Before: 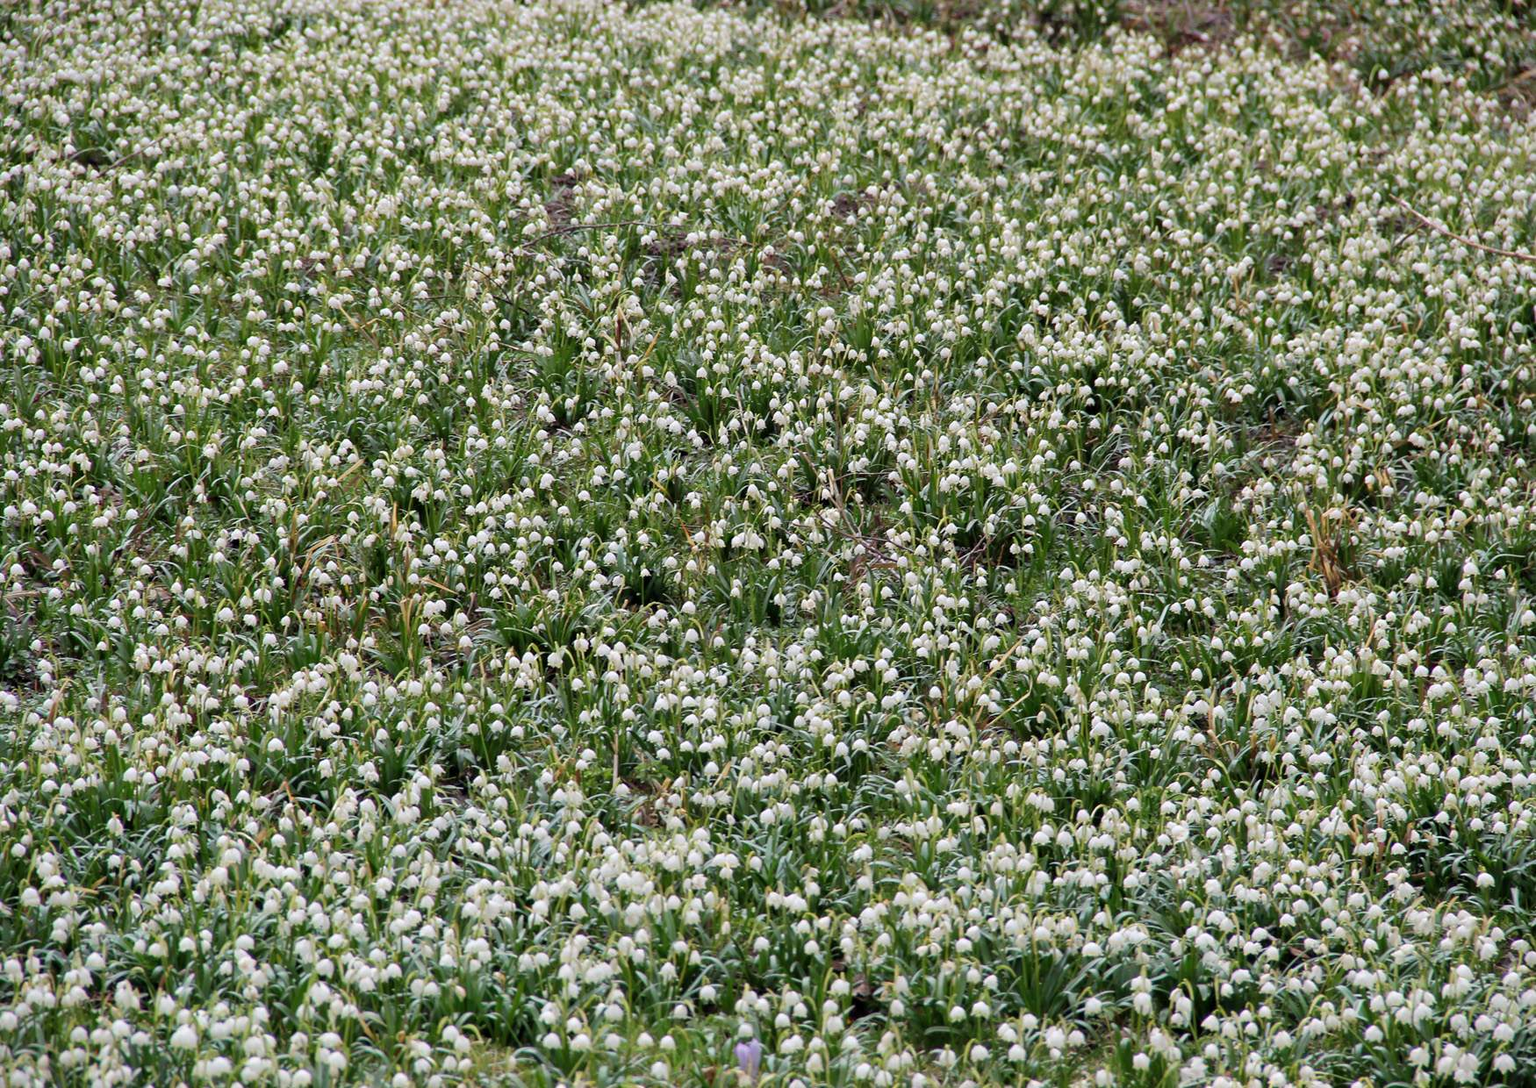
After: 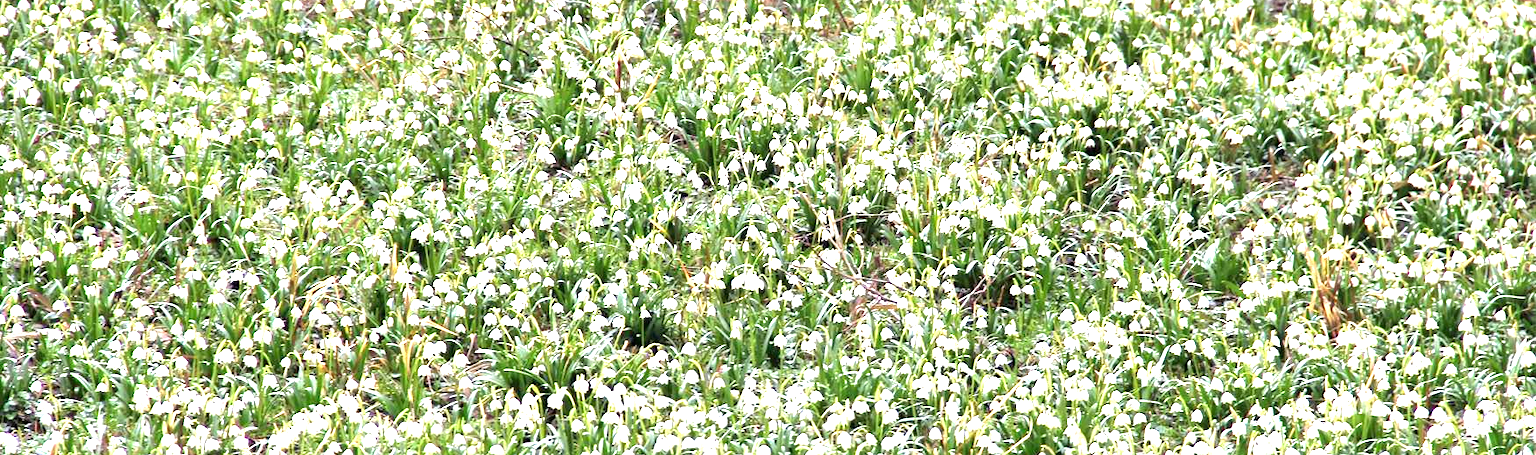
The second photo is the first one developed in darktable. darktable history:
crop and rotate: top 23.84%, bottom 34.294%
exposure: black level correction 0, exposure 1.9 EV, compensate highlight preservation false
